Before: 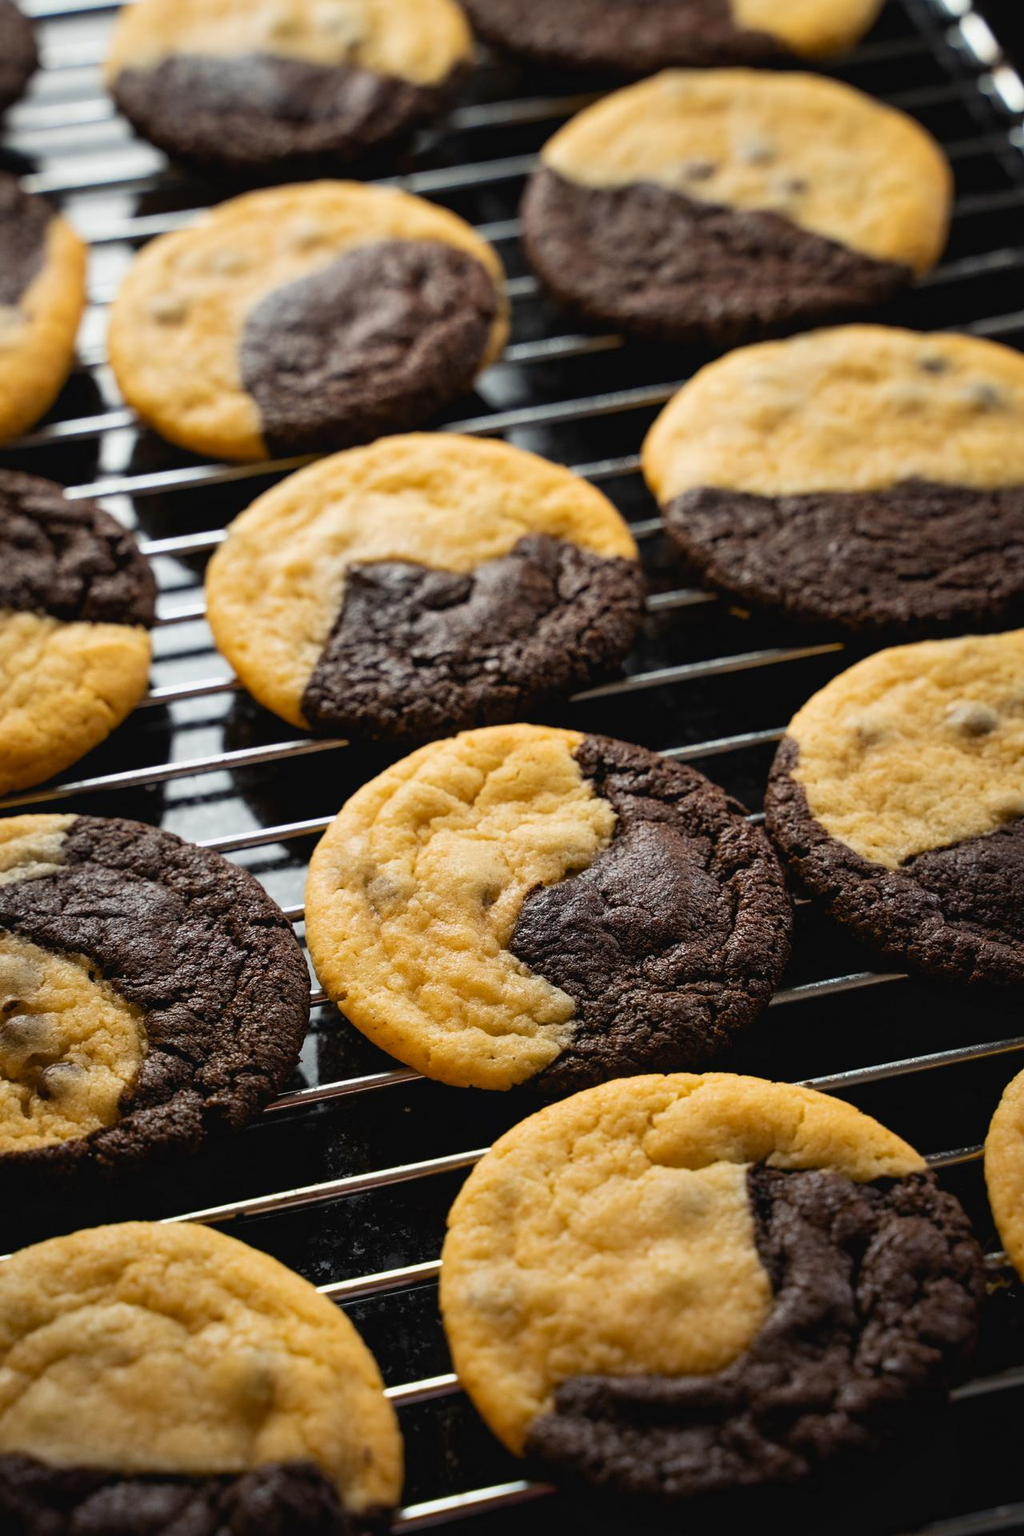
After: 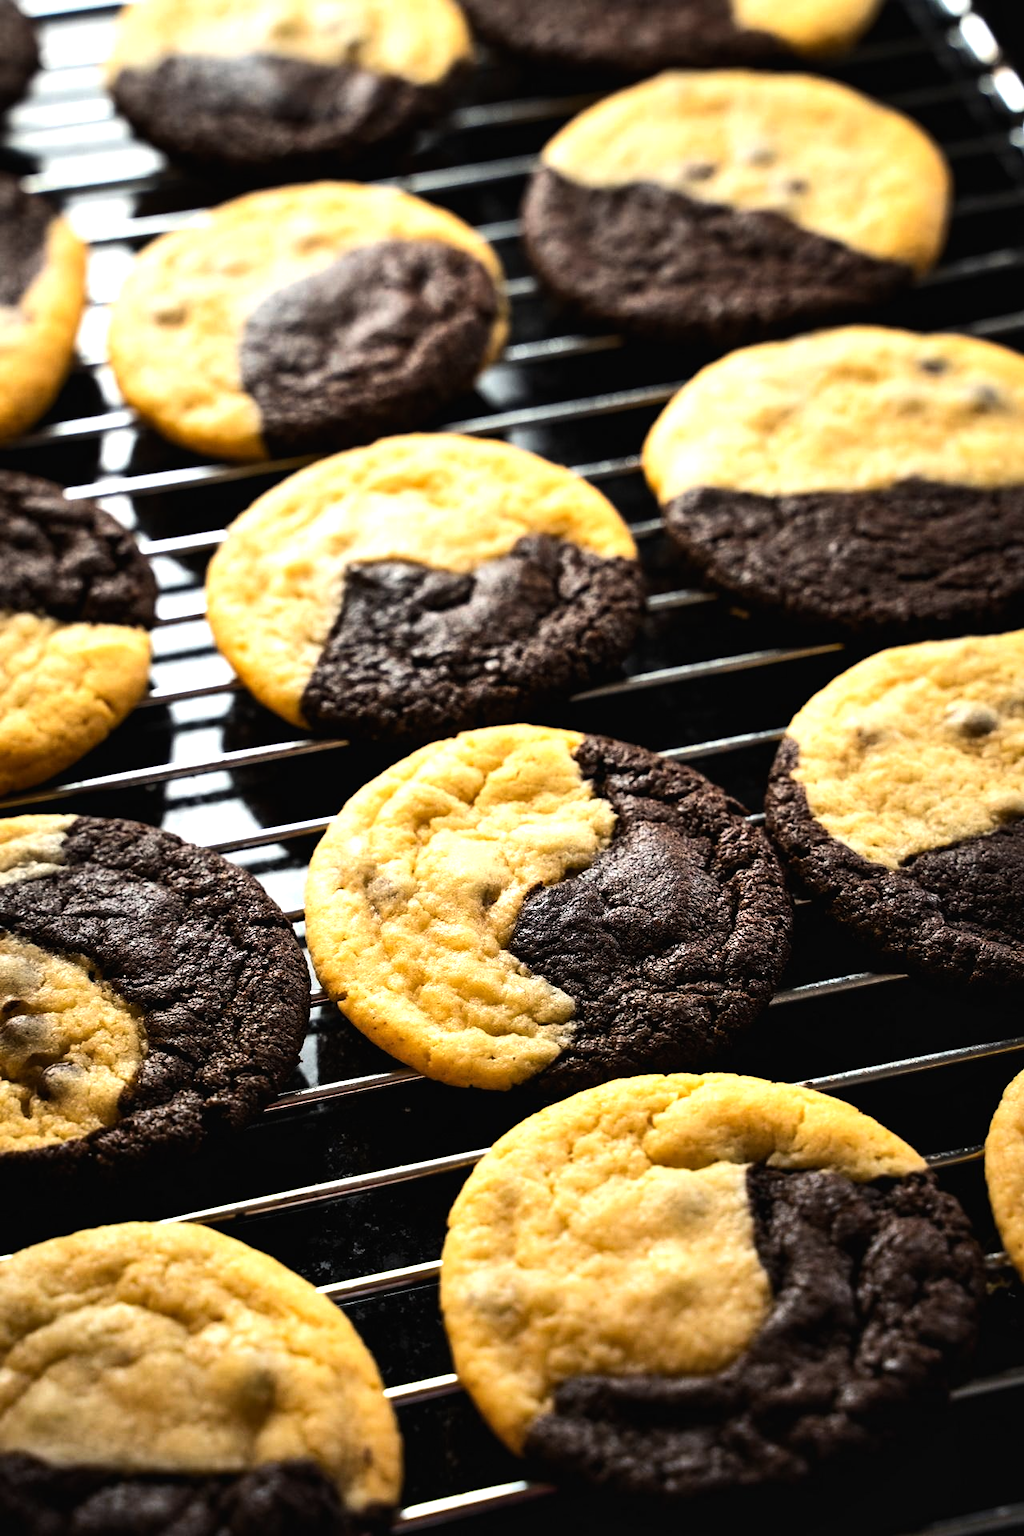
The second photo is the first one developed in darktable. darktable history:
tone equalizer: -8 EV -1.08 EV, -7 EV -1.01 EV, -6 EV -0.867 EV, -5 EV -0.578 EV, -3 EV 0.578 EV, -2 EV 0.867 EV, -1 EV 1.01 EV, +0 EV 1.08 EV, edges refinement/feathering 500, mask exposure compensation -1.57 EV, preserve details no
shadows and highlights: shadows 37.27, highlights -28.18, soften with gaussian
